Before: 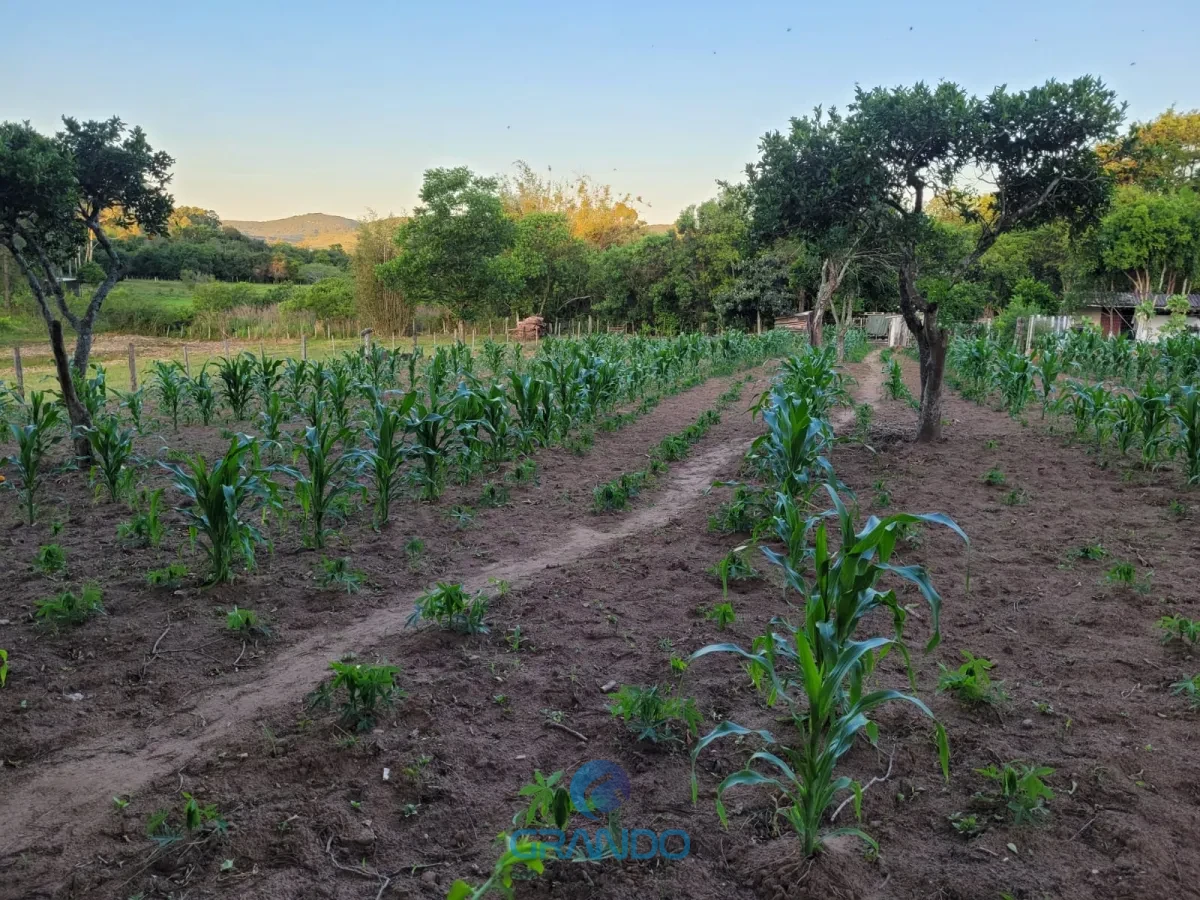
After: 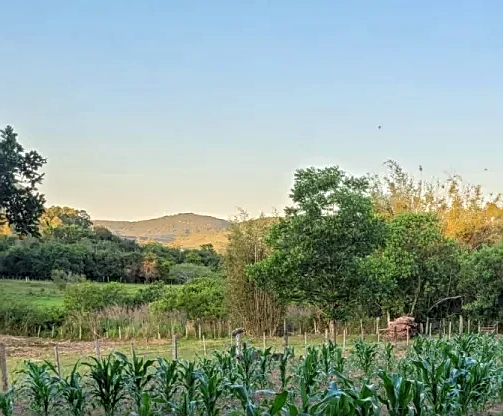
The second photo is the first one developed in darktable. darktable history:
sharpen: on, module defaults
local contrast: detail 130%
crop and rotate: left 10.817%, top 0.062%, right 47.194%, bottom 53.626%
